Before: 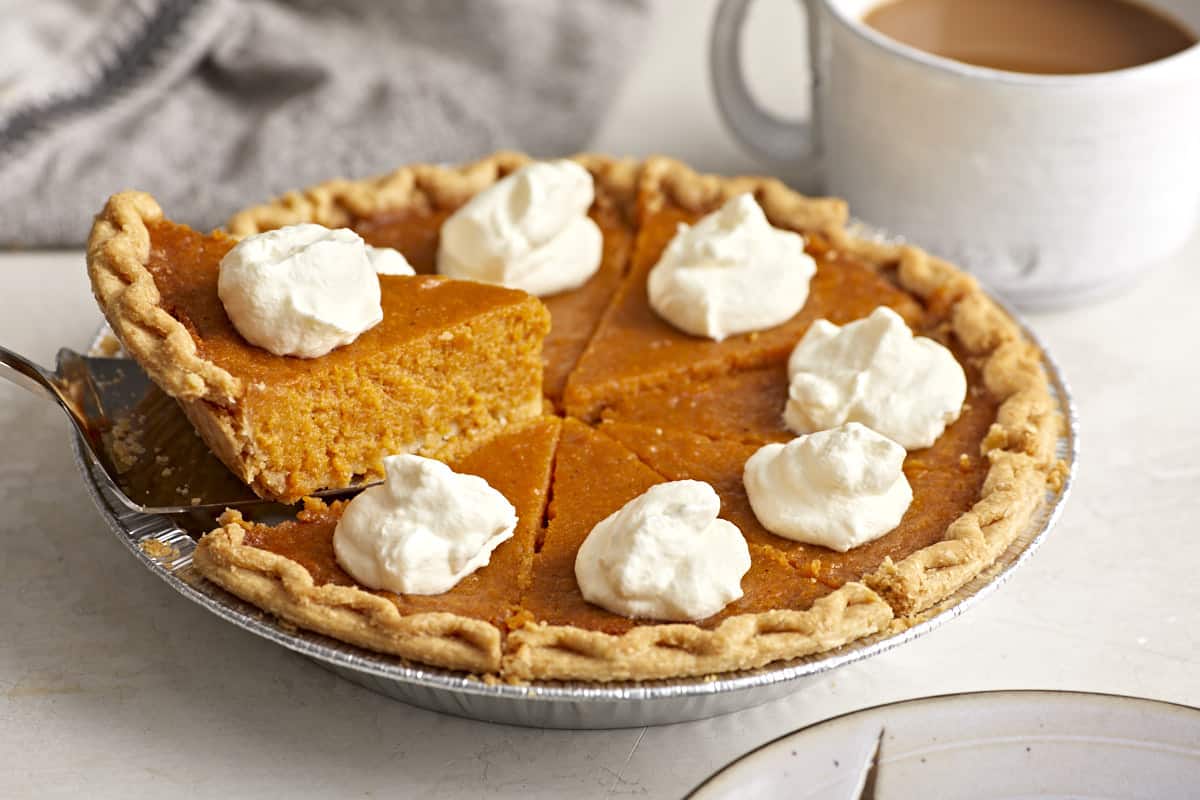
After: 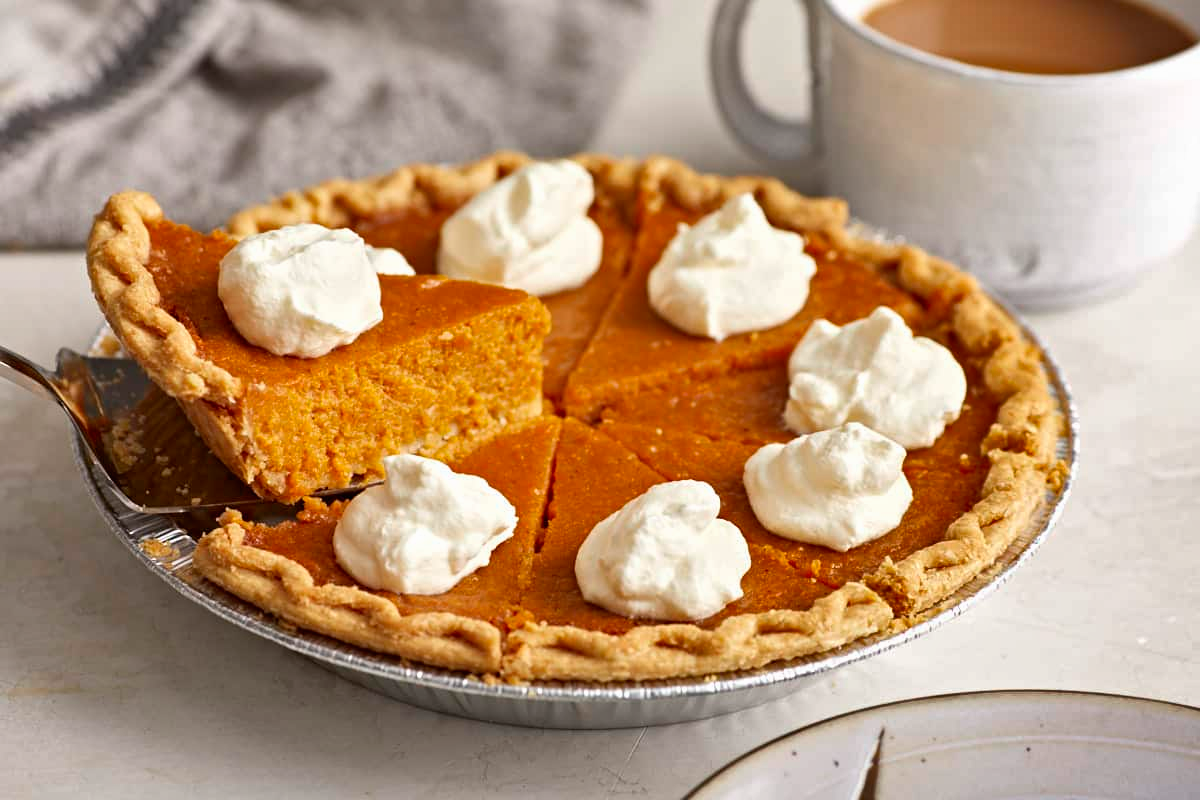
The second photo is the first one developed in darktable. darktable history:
contrast brightness saturation: contrast -0.011, brightness -0.006, saturation 0.038
shadows and highlights: shadows 58.6, highlights color adjustment 72.6%, soften with gaussian
